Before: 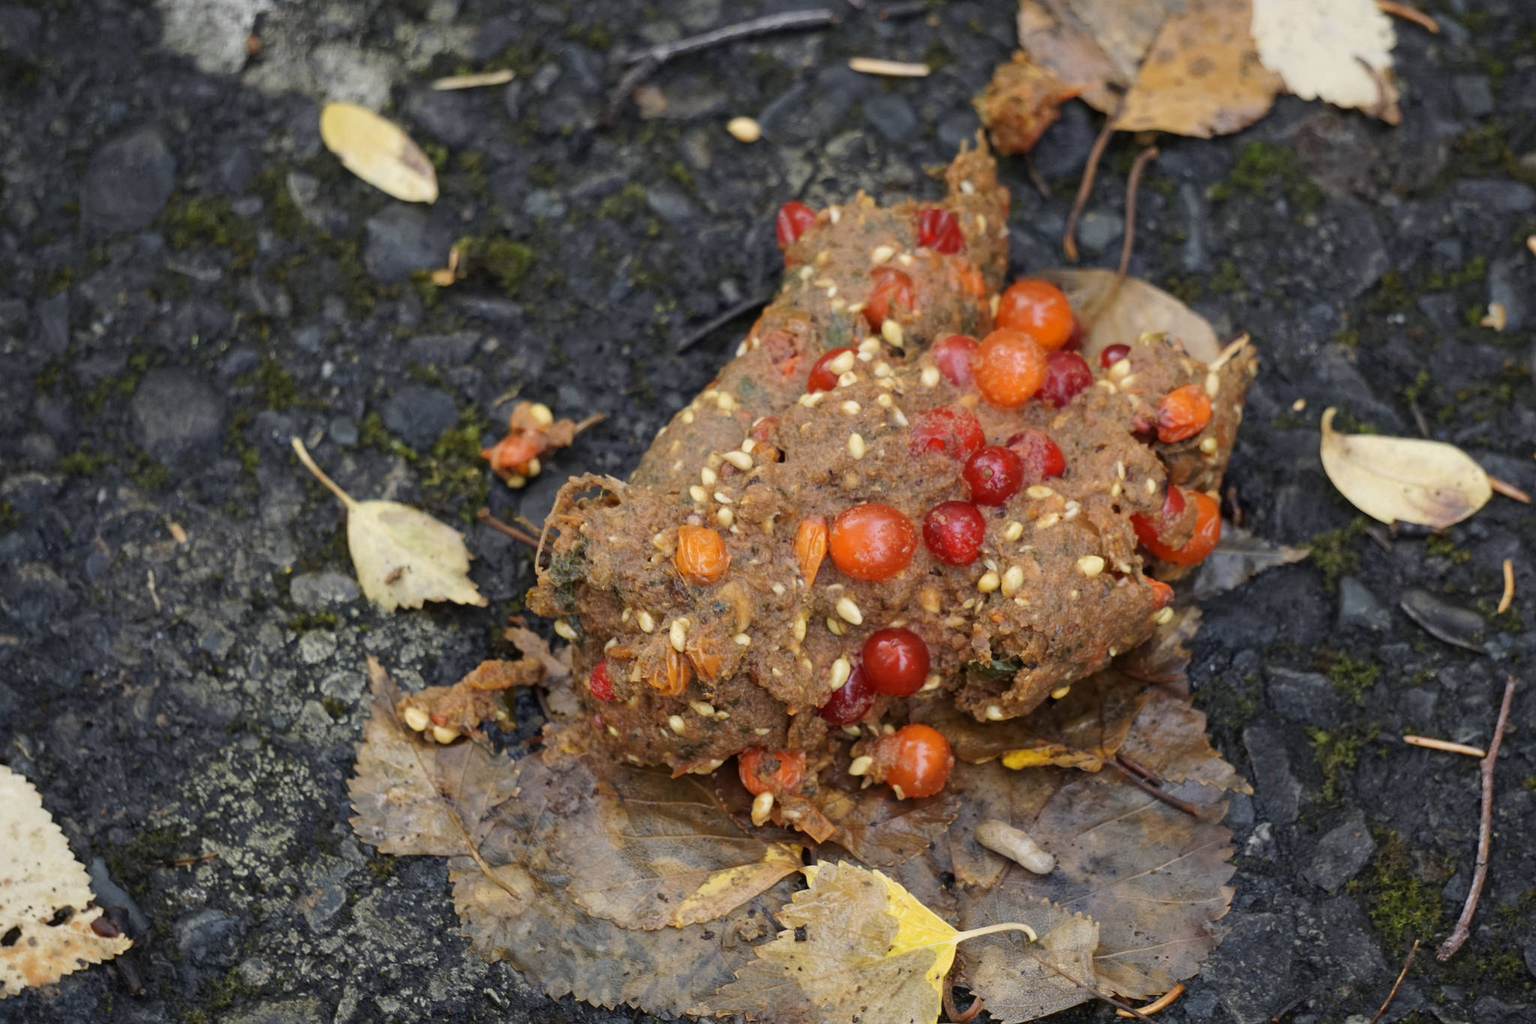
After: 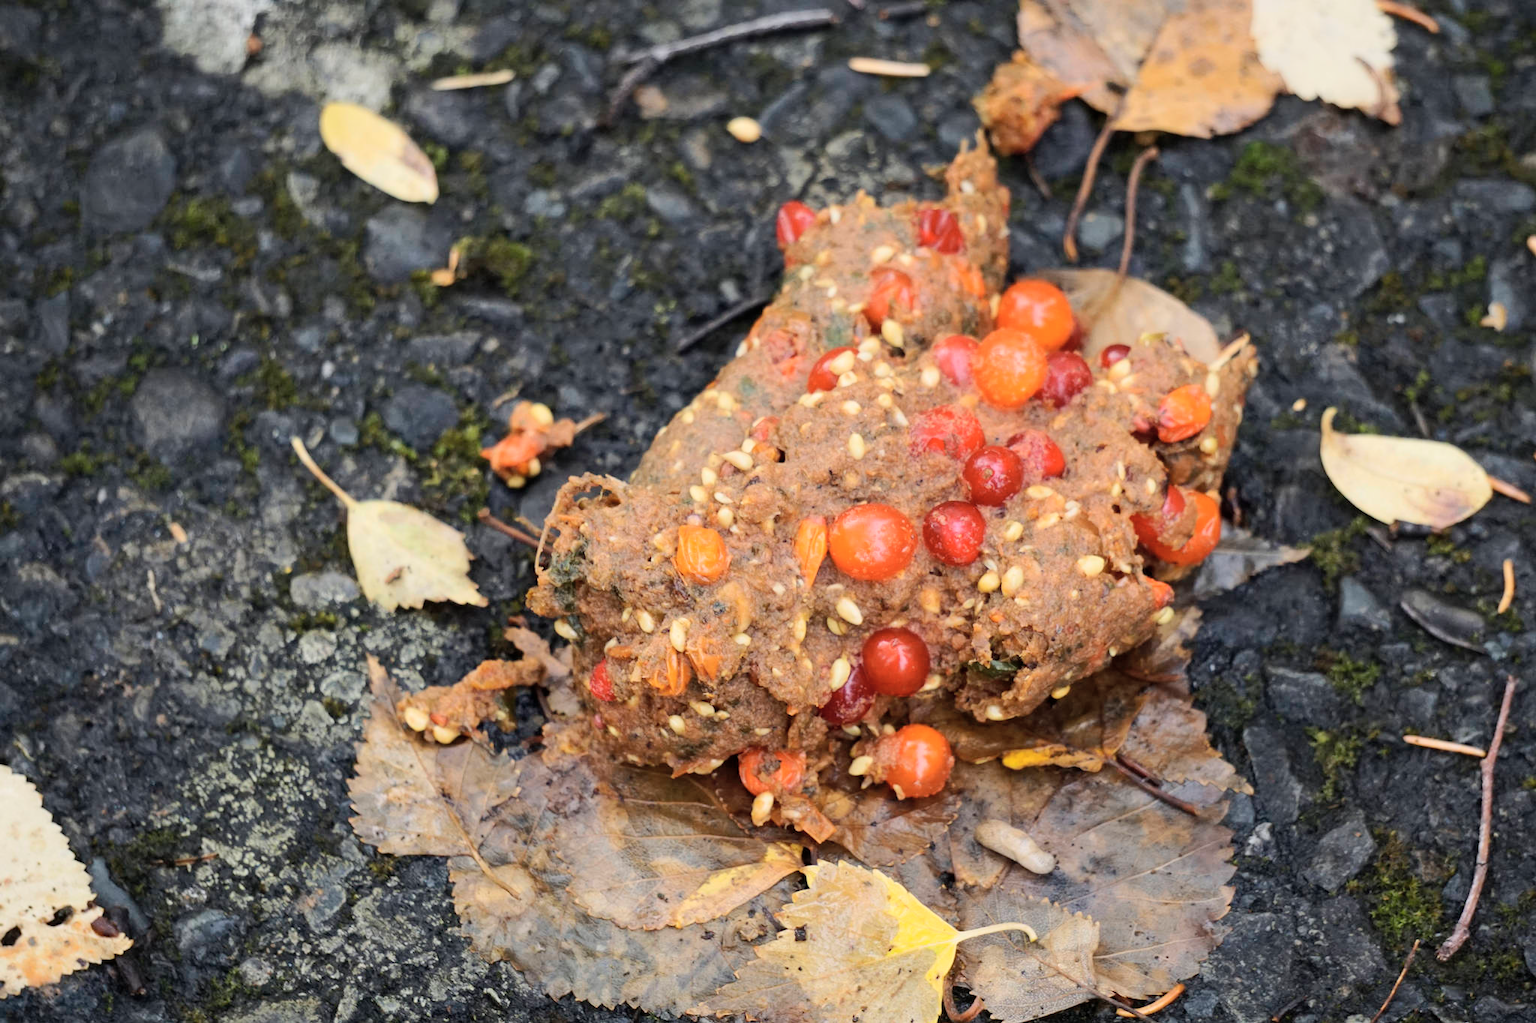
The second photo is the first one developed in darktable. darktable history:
tone curve: curves: ch0 [(0, 0) (0.003, 0.003) (0.011, 0.014) (0.025, 0.031) (0.044, 0.055) (0.069, 0.086) (0.1, 0.124) (0.136, 0.168) (0.177, 0.22) (0.224, 0.278) (0.277, 0.344) (0.335, 0.426) (0.399, 0.515) (0.468, 0.597) (0.543, 0.672) (0.623, 0.746) (0.709, 0.815) (0.801, 0.881) (0.898, 0.939) (1, 1)], color space Lab, independent channels, preserve colors none
